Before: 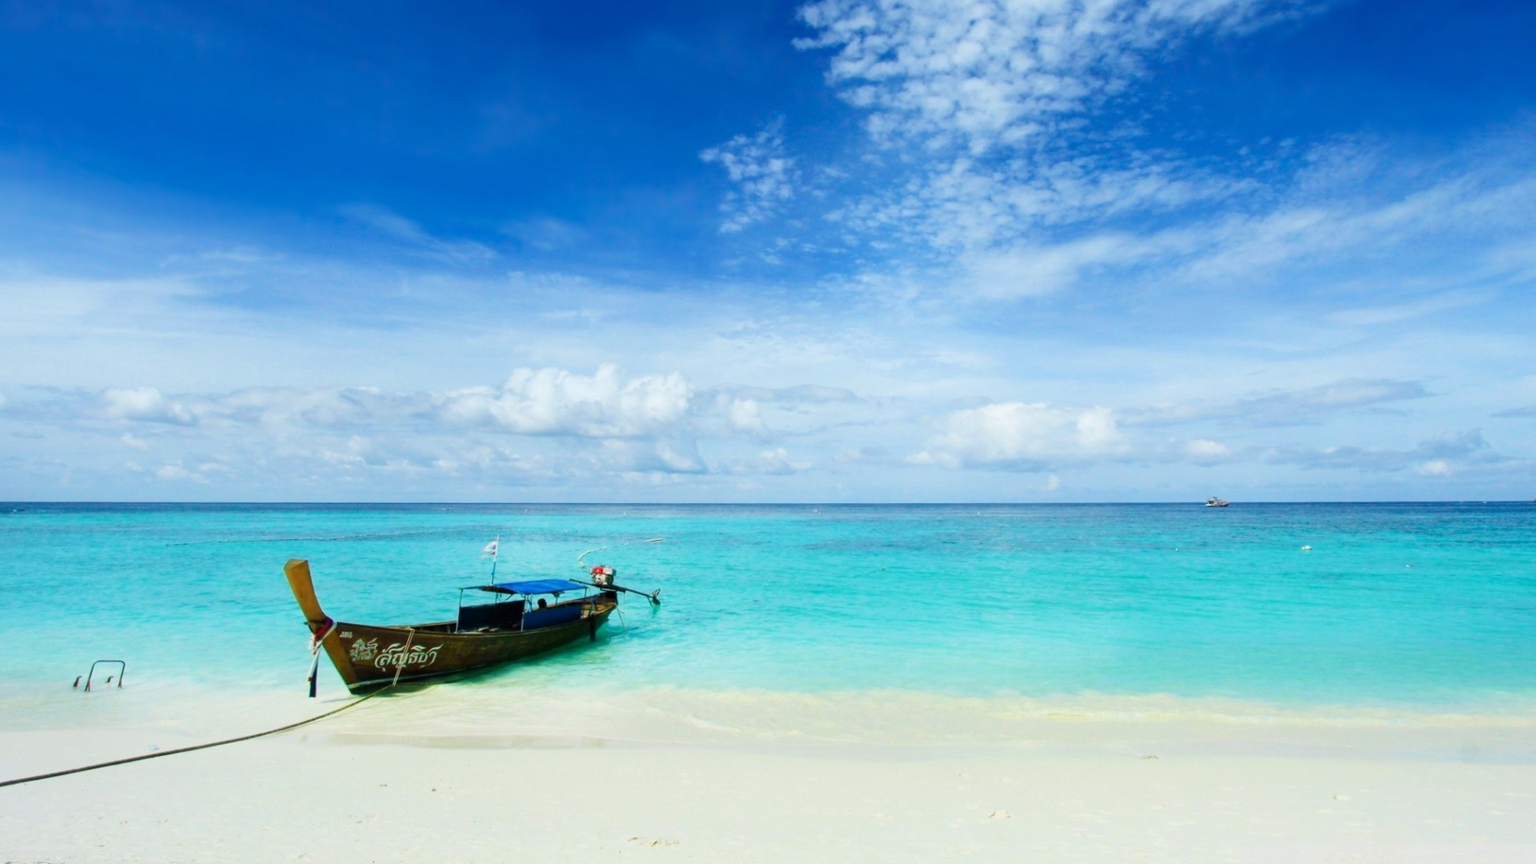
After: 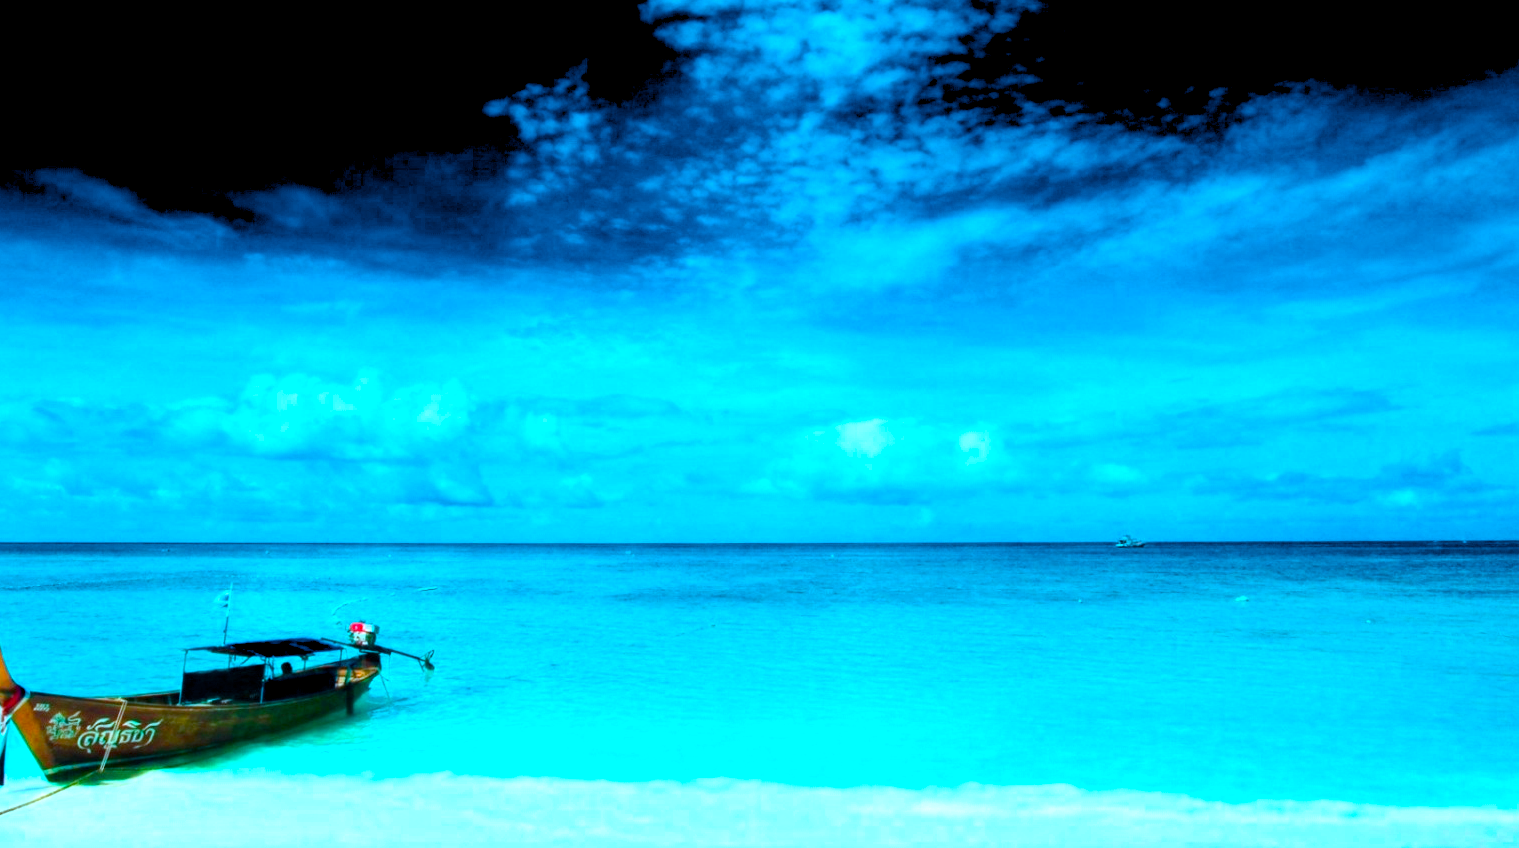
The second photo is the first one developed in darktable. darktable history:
crop and rotate: left 20.408%, top 7.975%, right 0.468%, bottom 13.443%
color calibration: output R [1.422, -0.35, -0.252, 0], output G [-0.238, 1.259, -0.084, 0], output B [-0.081, -0.196, 1.58, 0], output brightness [0.49, 0.671, -0.57, 0], illuminant as shot in camera, x 0.358, y 0.373, temperature 4628.91 K, saturation algorithm version 1 (2020)
